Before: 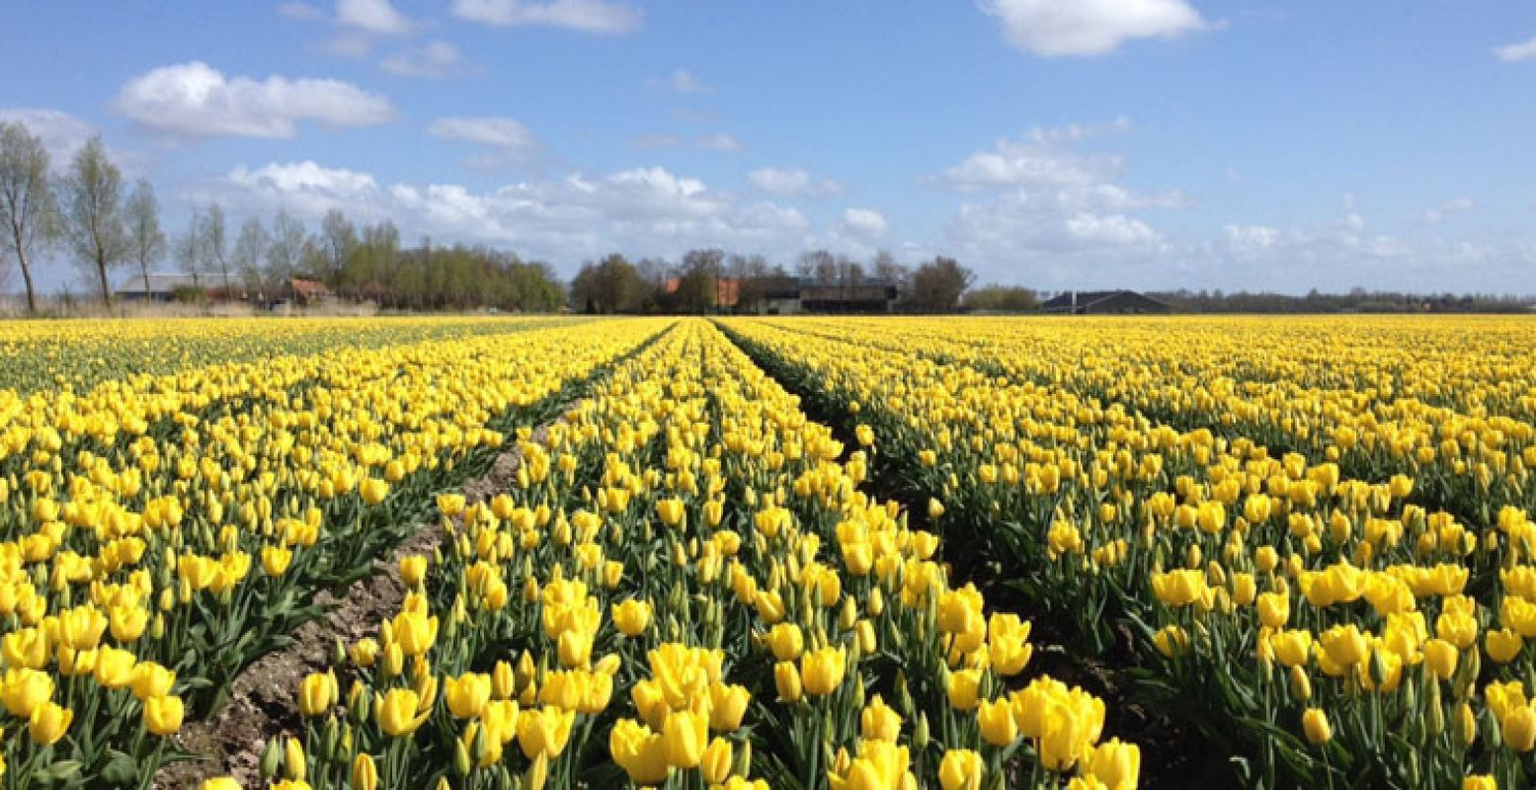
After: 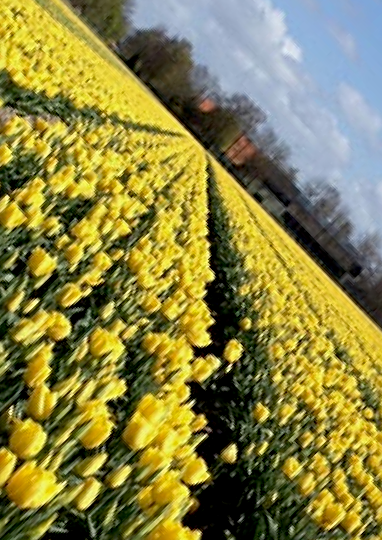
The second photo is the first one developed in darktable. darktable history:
exposure: black level correction 0.009, exposure -0.166 EV, compensate highlight preservation false
sharpen: on, module defaults
crop and rotate: angle -45.95°, top 16.396%, right 0.971%, bottom 11.622%
